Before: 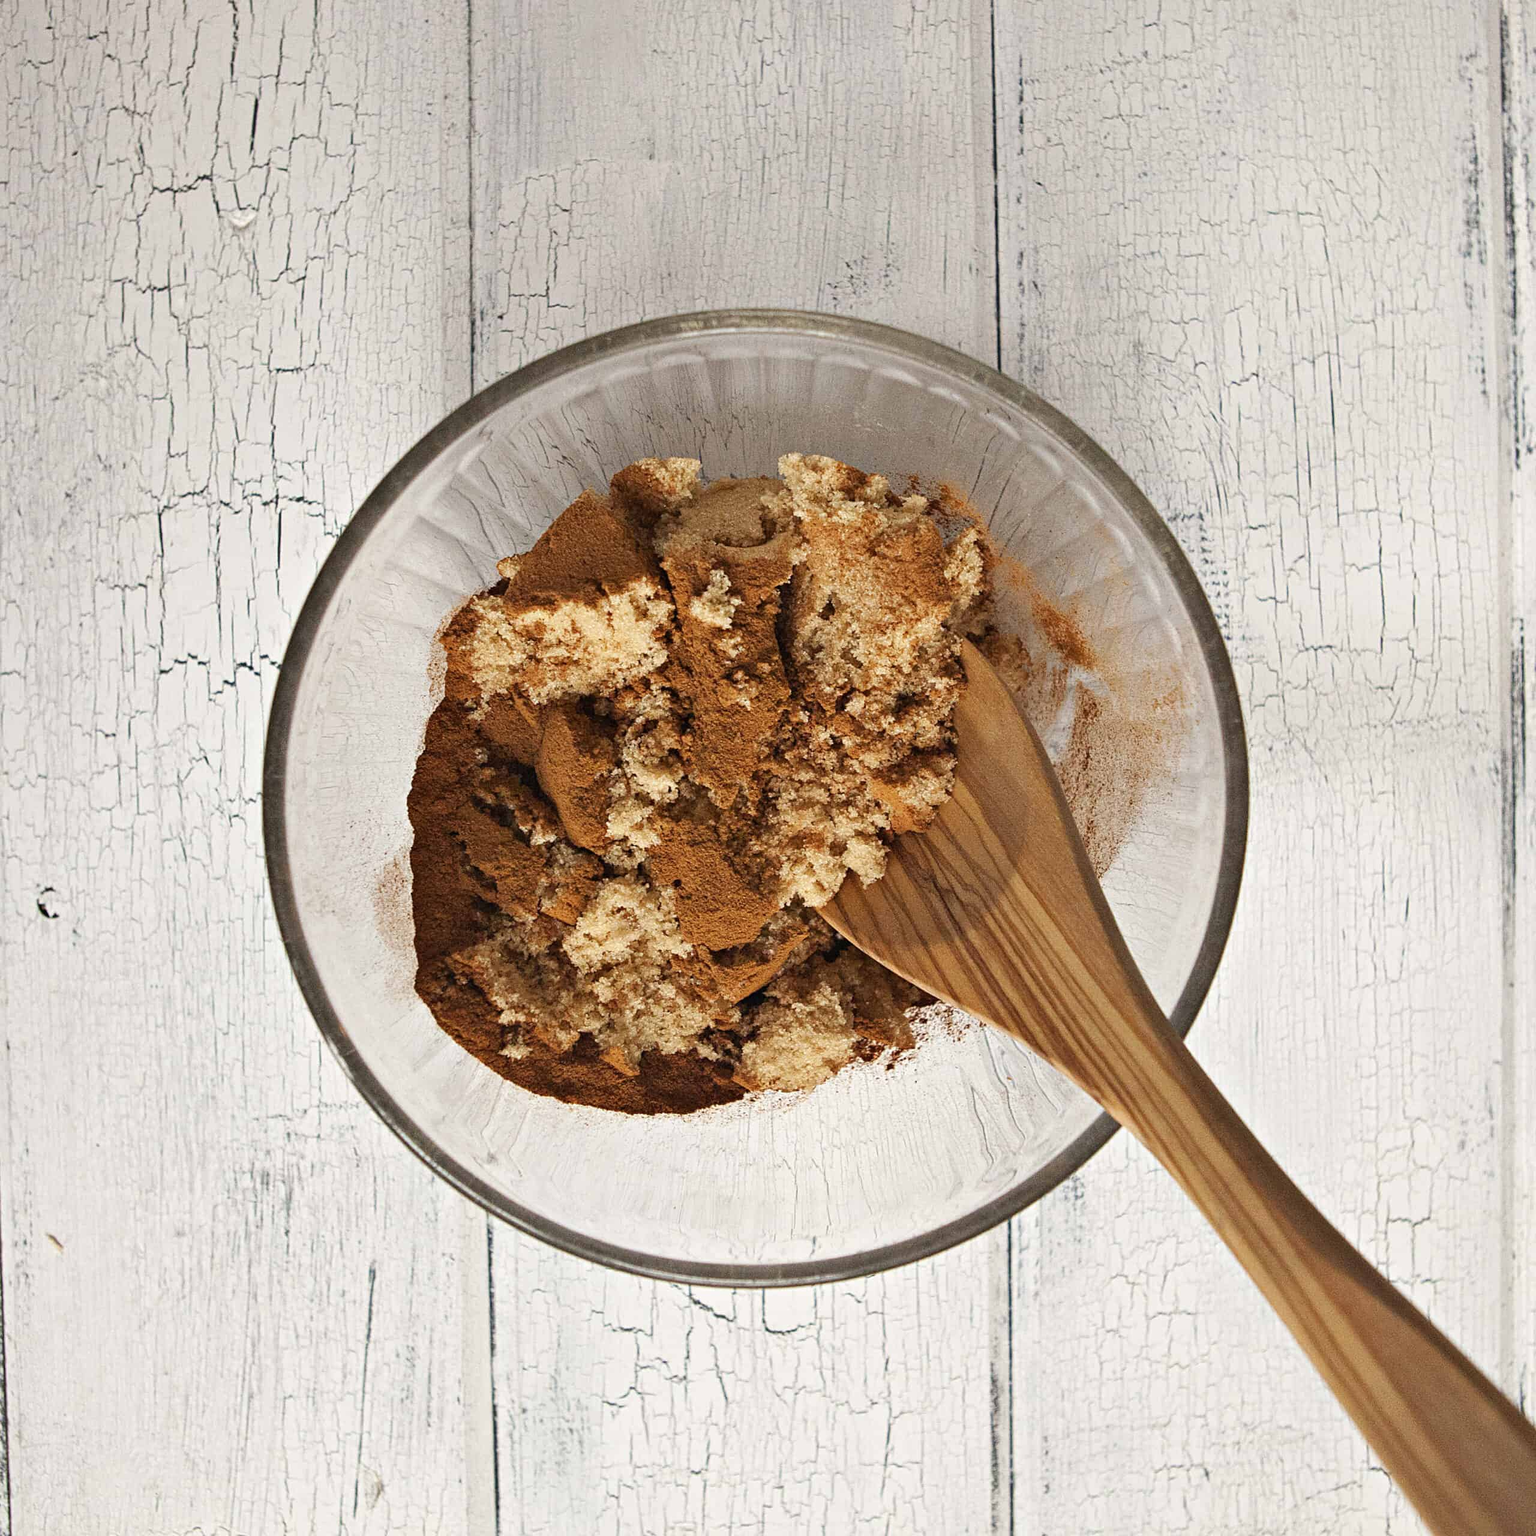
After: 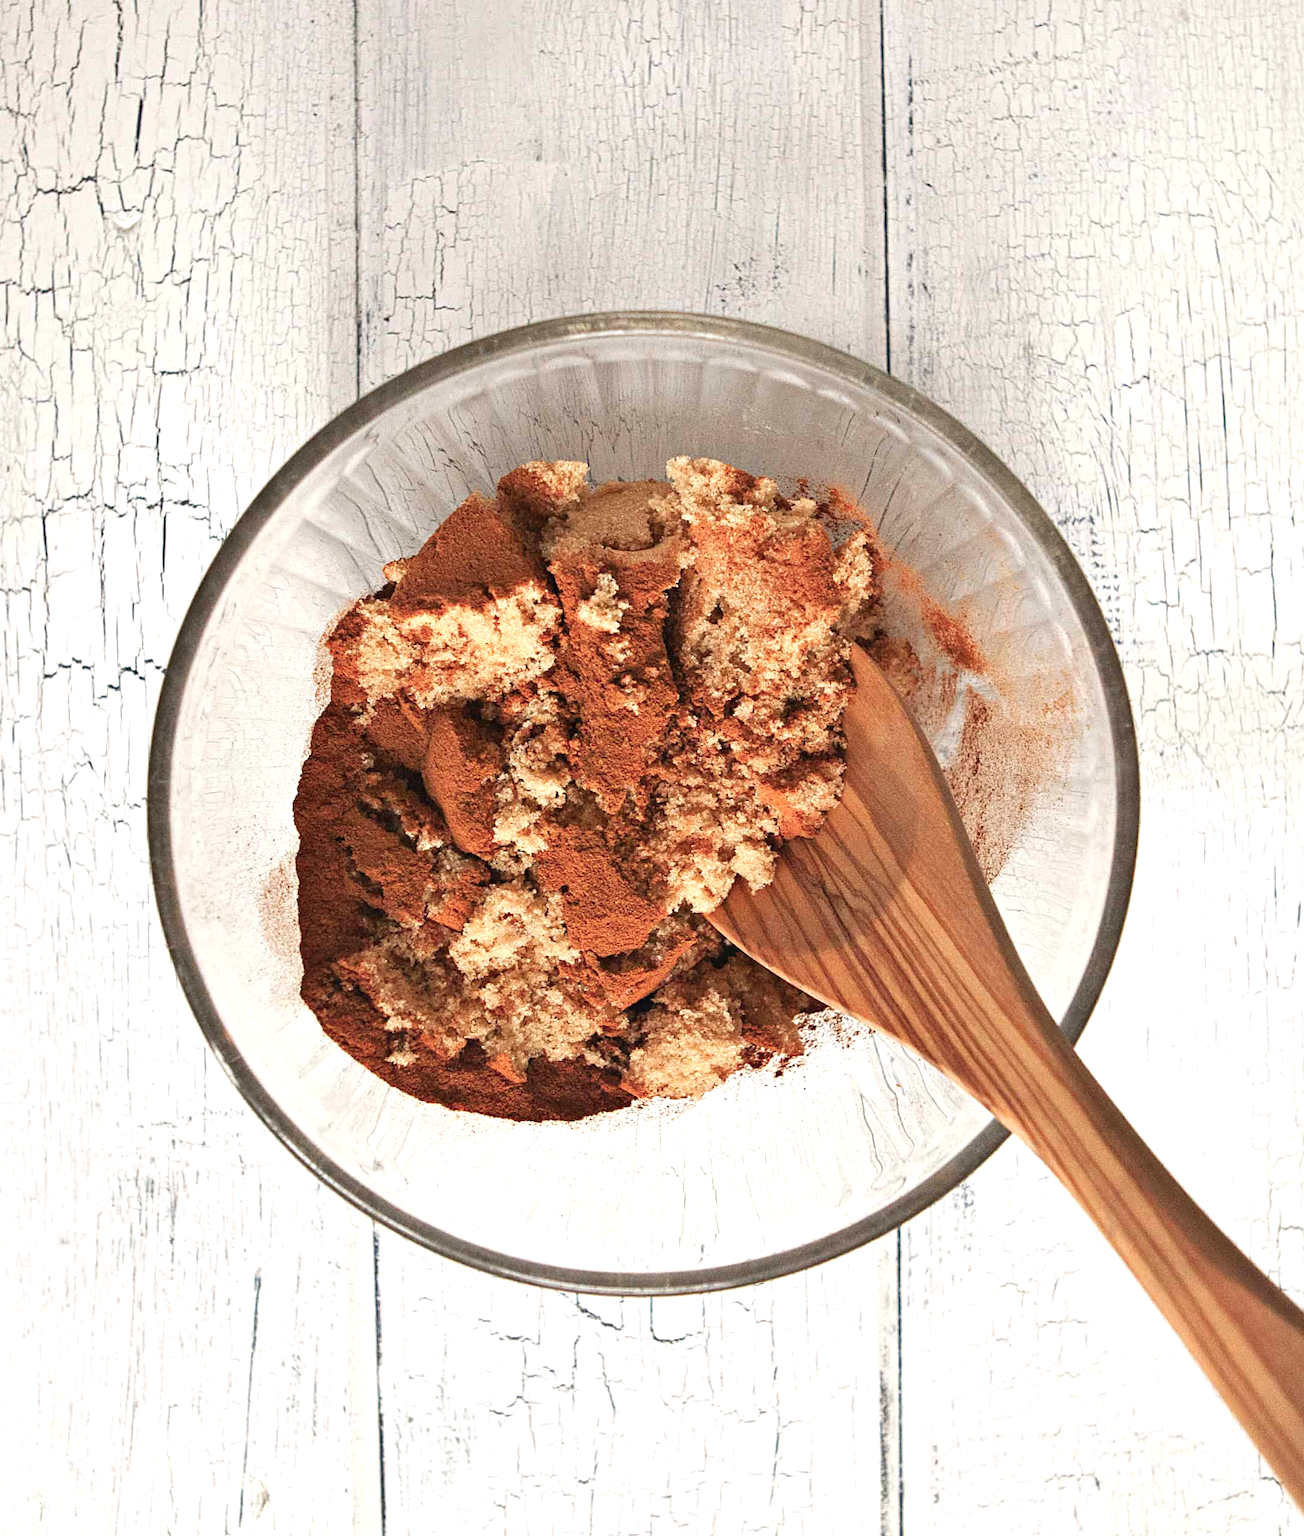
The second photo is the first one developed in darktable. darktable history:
contrast equalizer: y [[0.5 ×6], [0.5 ×6], [0.5, 0.5, 0.501, 0.545, 0.707, 0.863], [0 ×6], [0 ×6]]
exposure: black level correction 0, exposure 0.5 EV, compensate exposure bias true, compensate highlight preservation false
crop: left 7.598%, right 7.873%
color zones: curves: ch1 [(0.29, 0.492) (0.373, 0.185) (0.509, 0.481)]; ch2 [(0.25, 0.462) (0.749, 0.457)], mix 40.67%
